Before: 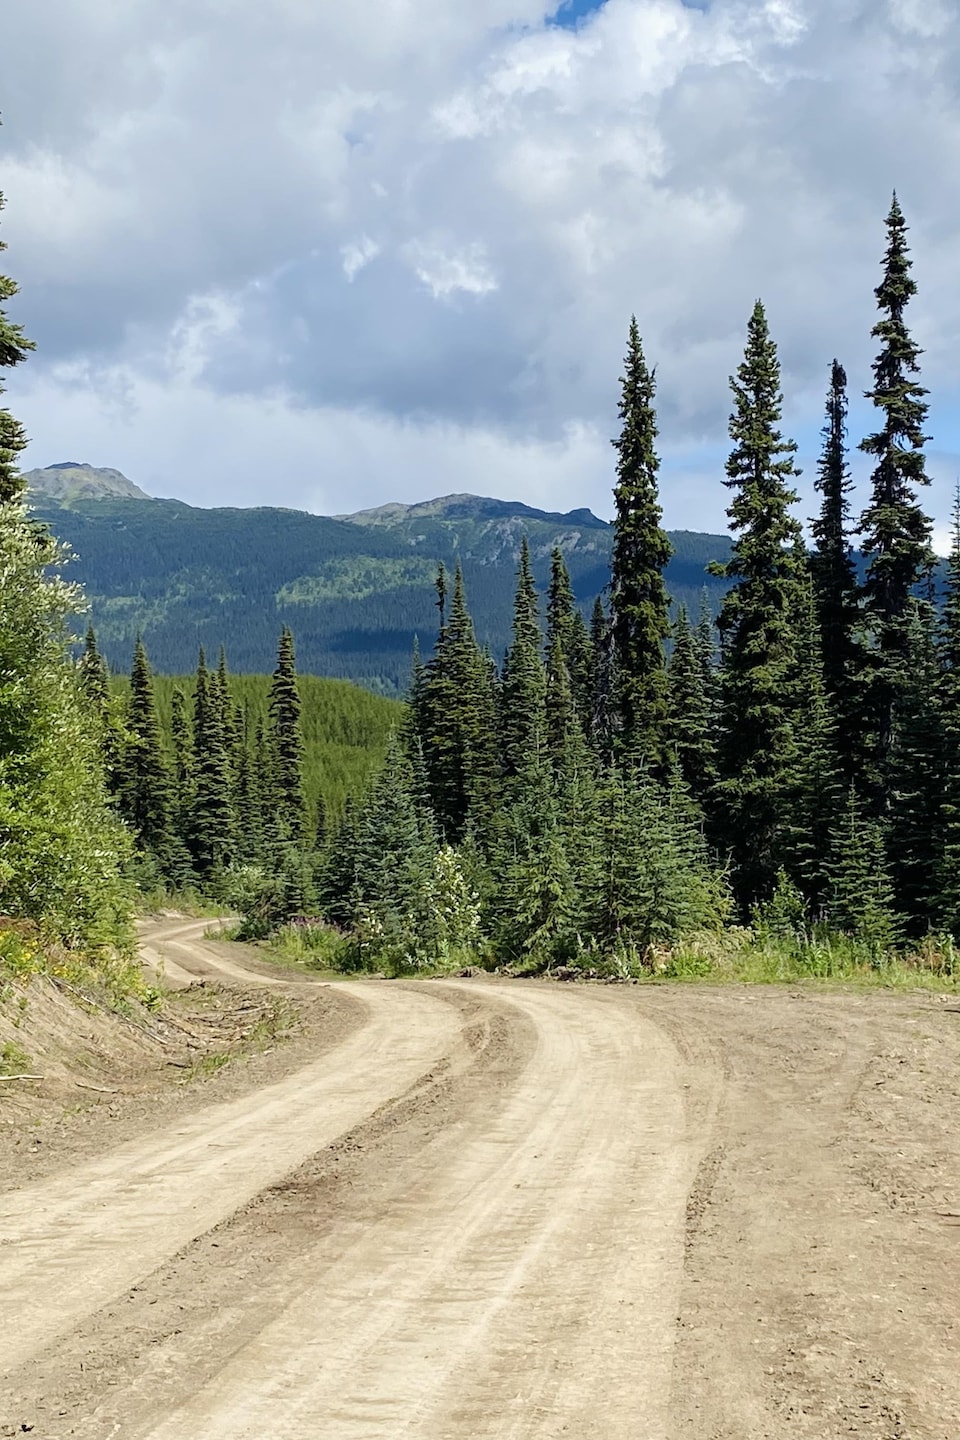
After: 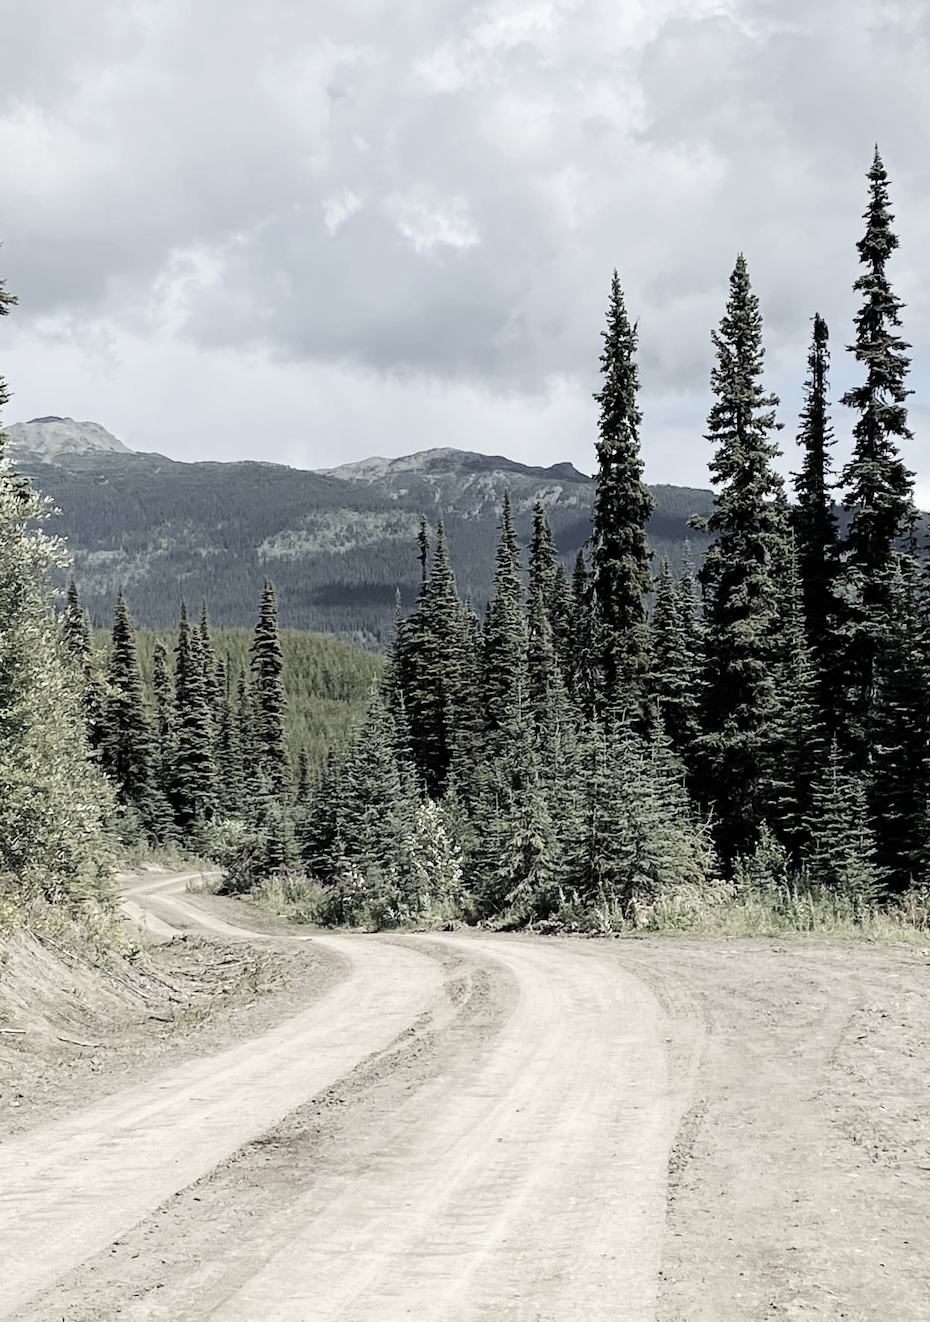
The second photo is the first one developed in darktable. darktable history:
crop: left 1.964%, top 3.251%, right 1.122%, bottom 4.933%
tone curve: curves: ch0 [(0, 0) (0.004, 0.001) (0.133, 0.112) (0.325, 0.362) (0.832, 0.893) (1, 1)], color space Lab, linked channels, preserve colors none
color correction: saturation 0.3
